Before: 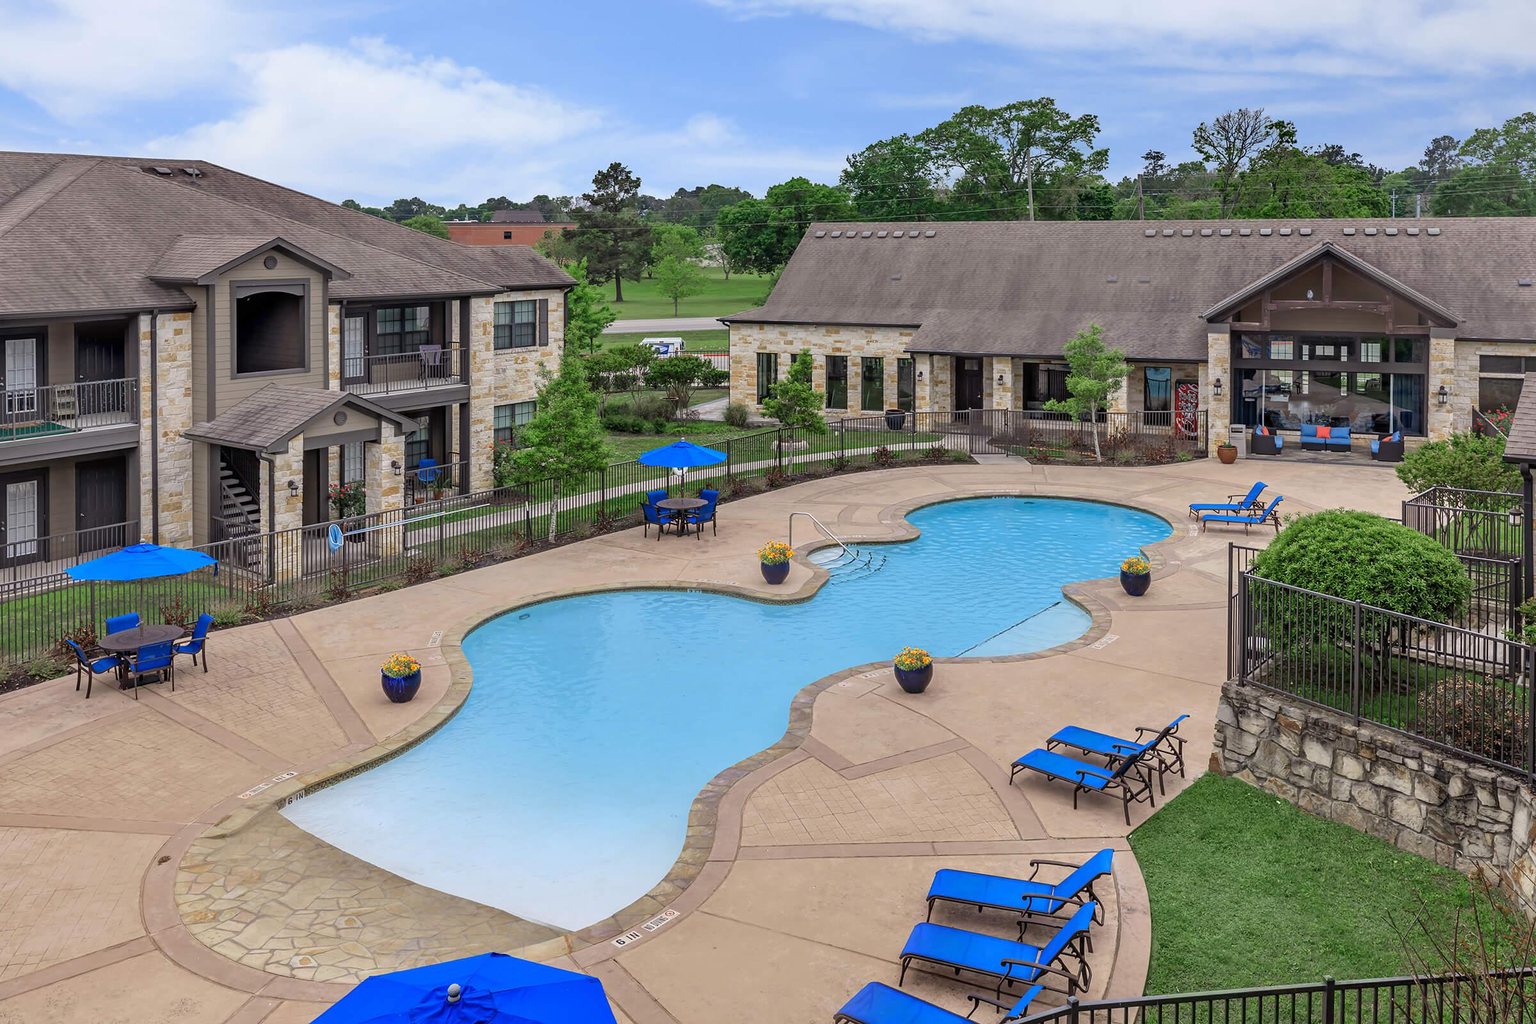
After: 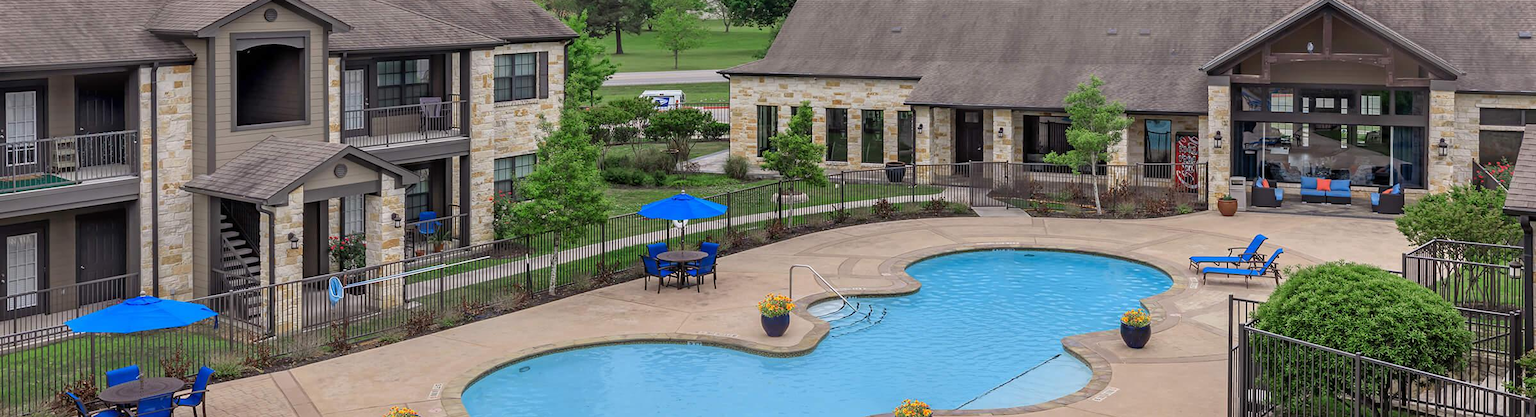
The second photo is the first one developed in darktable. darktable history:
crop and rotate: top 24.236%, bottom 34.936%
